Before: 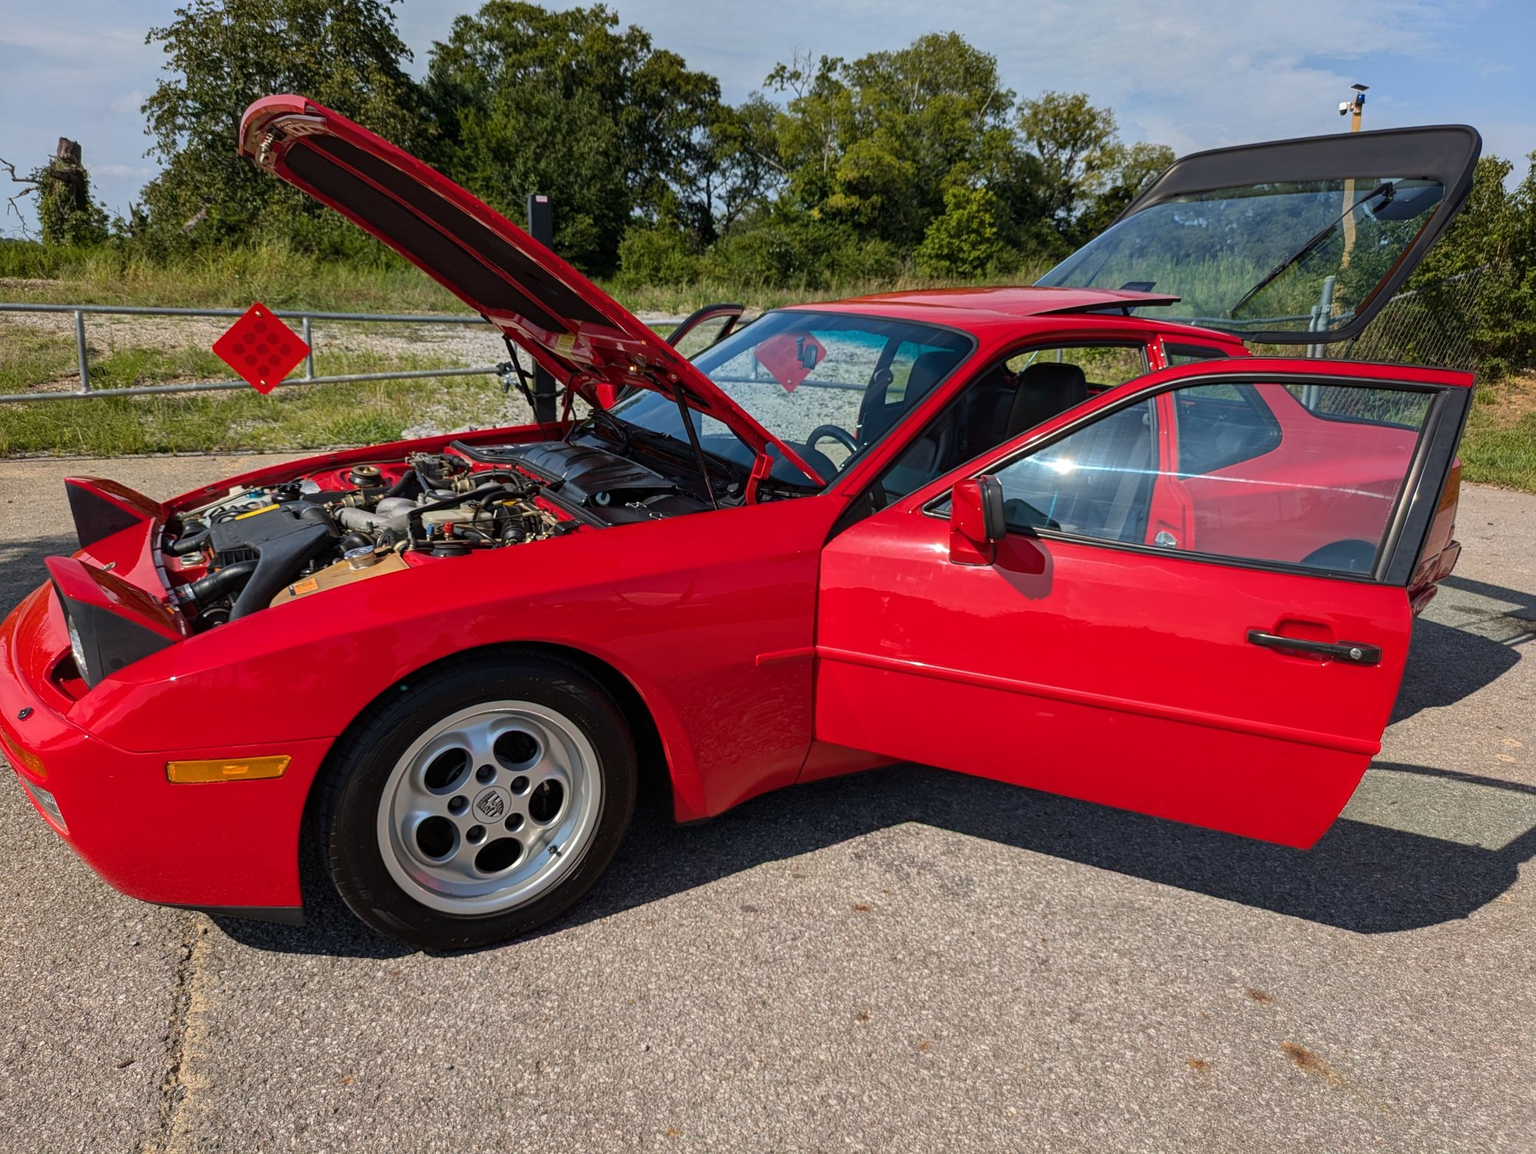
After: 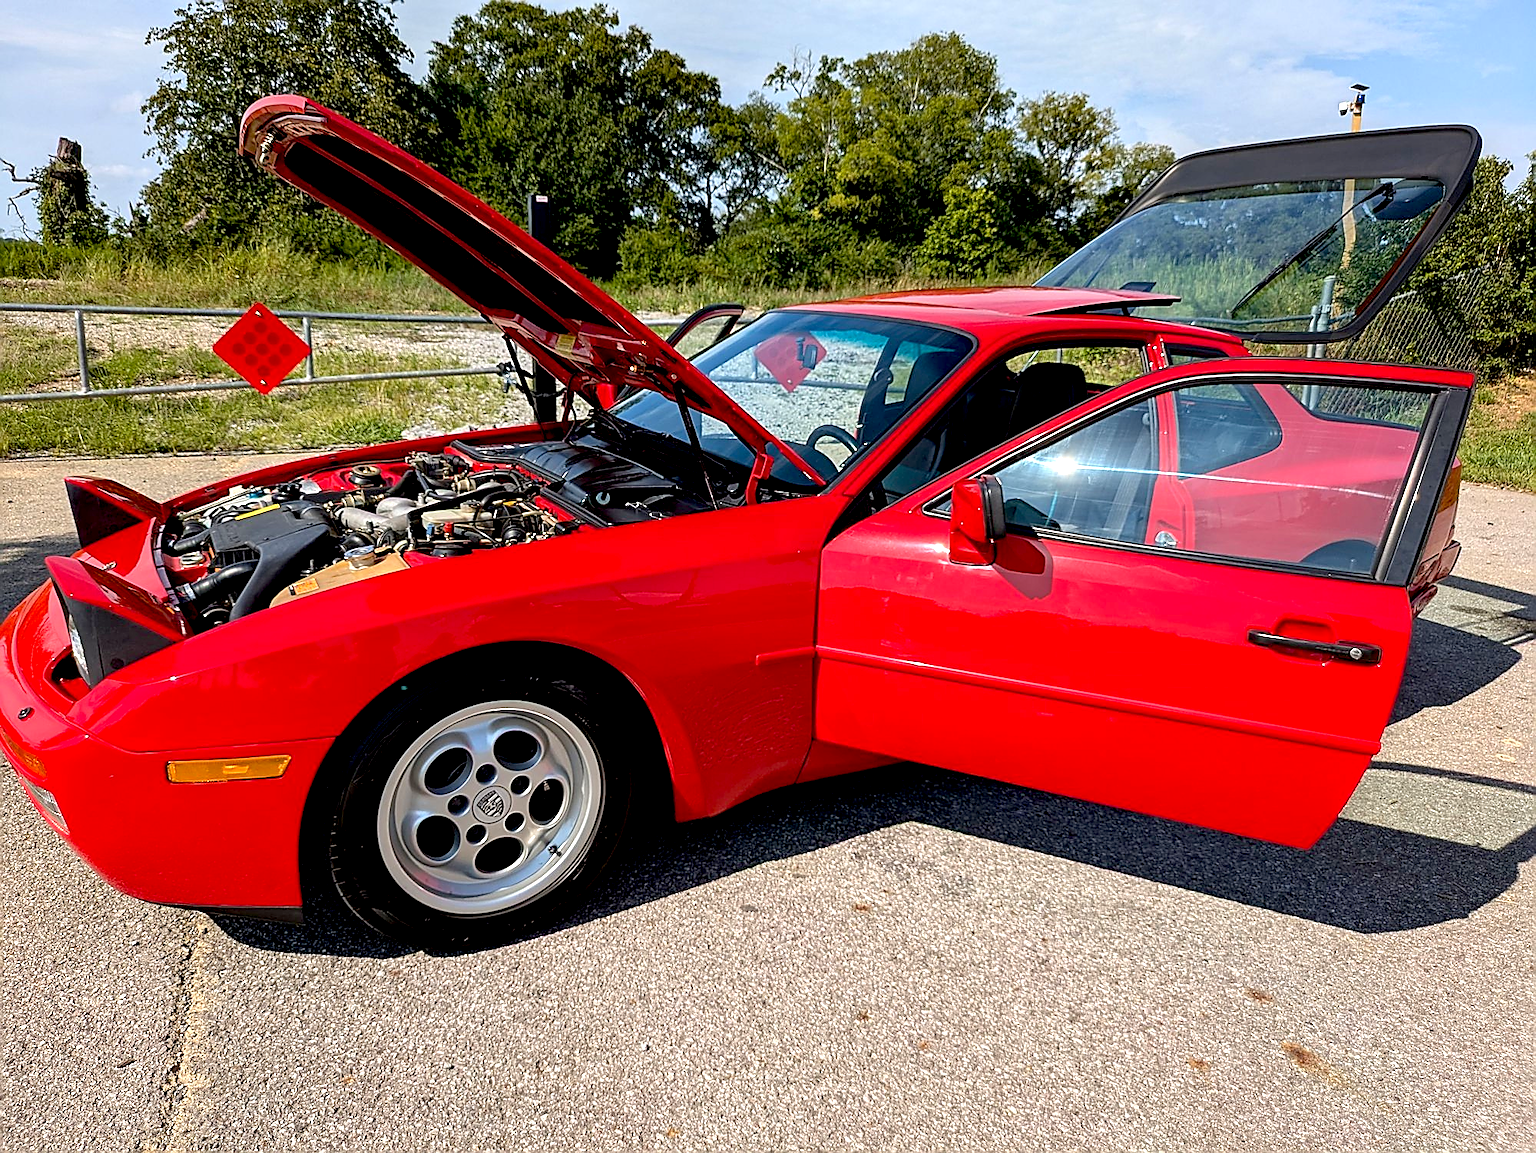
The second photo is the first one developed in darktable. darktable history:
exposure: black level correction 0.012, exposure 0.7 EV, compensate exposure bias true, compensate highlight preservation false
sharpen: radius 1.4, amount 1.25, threshold 0.7
